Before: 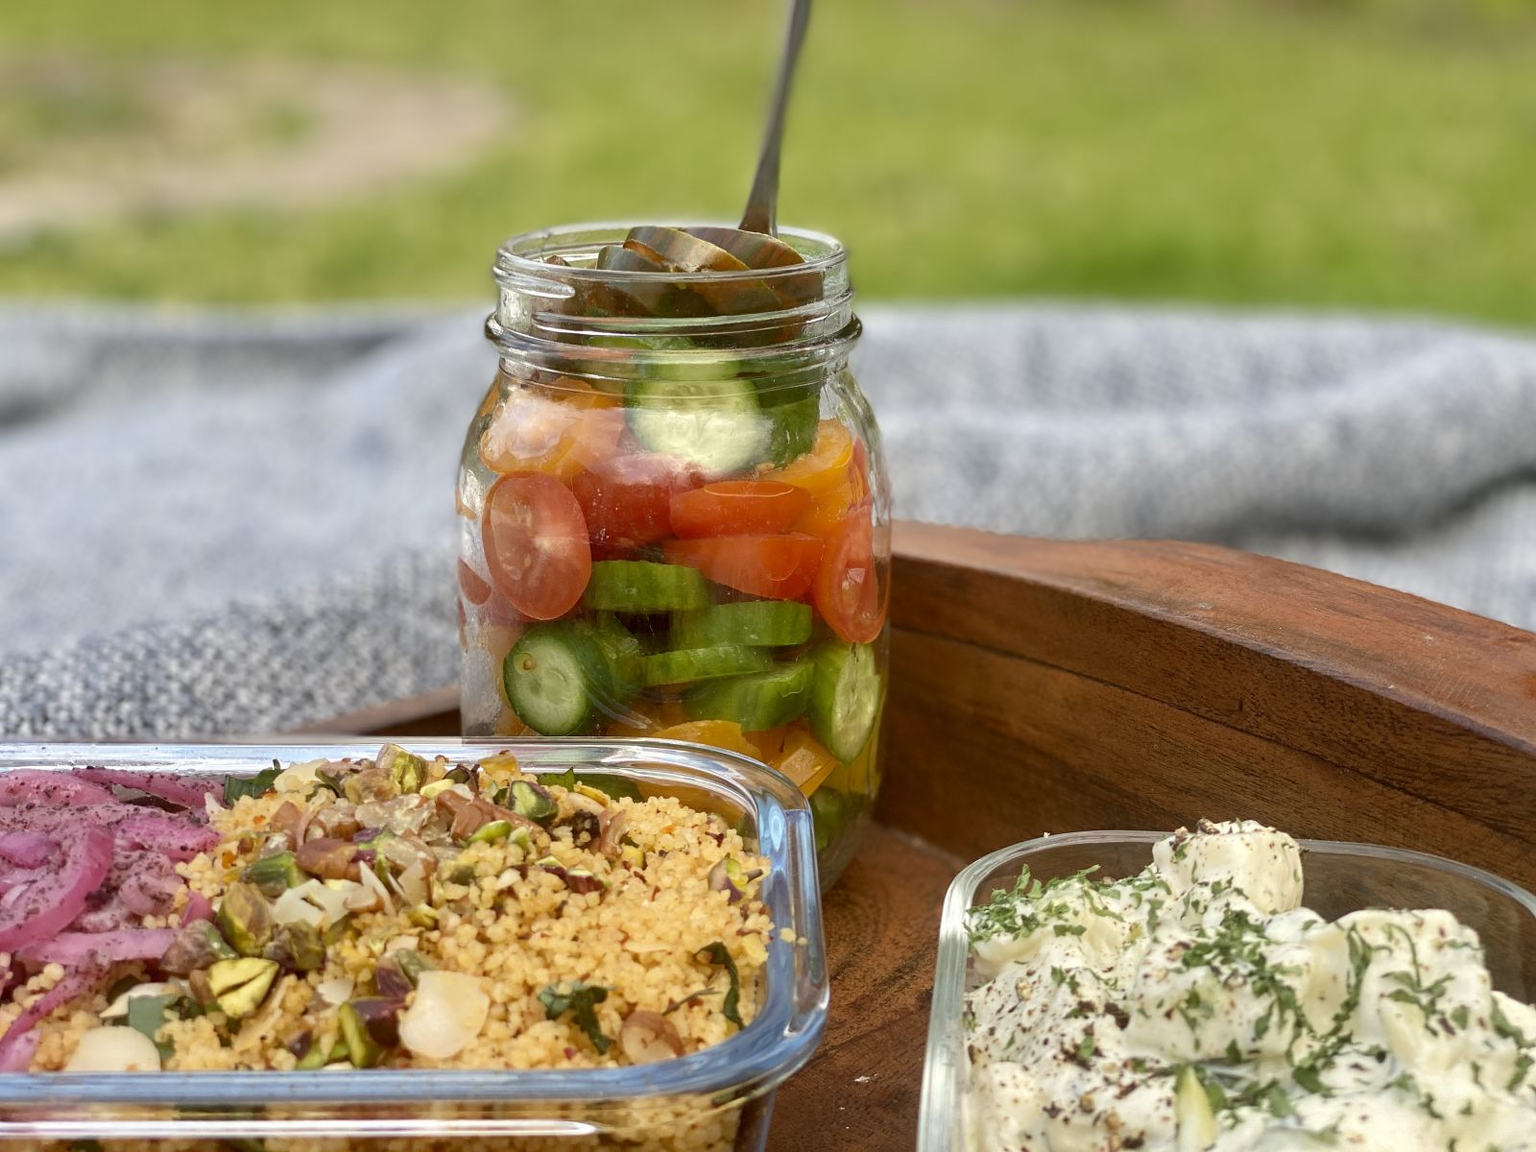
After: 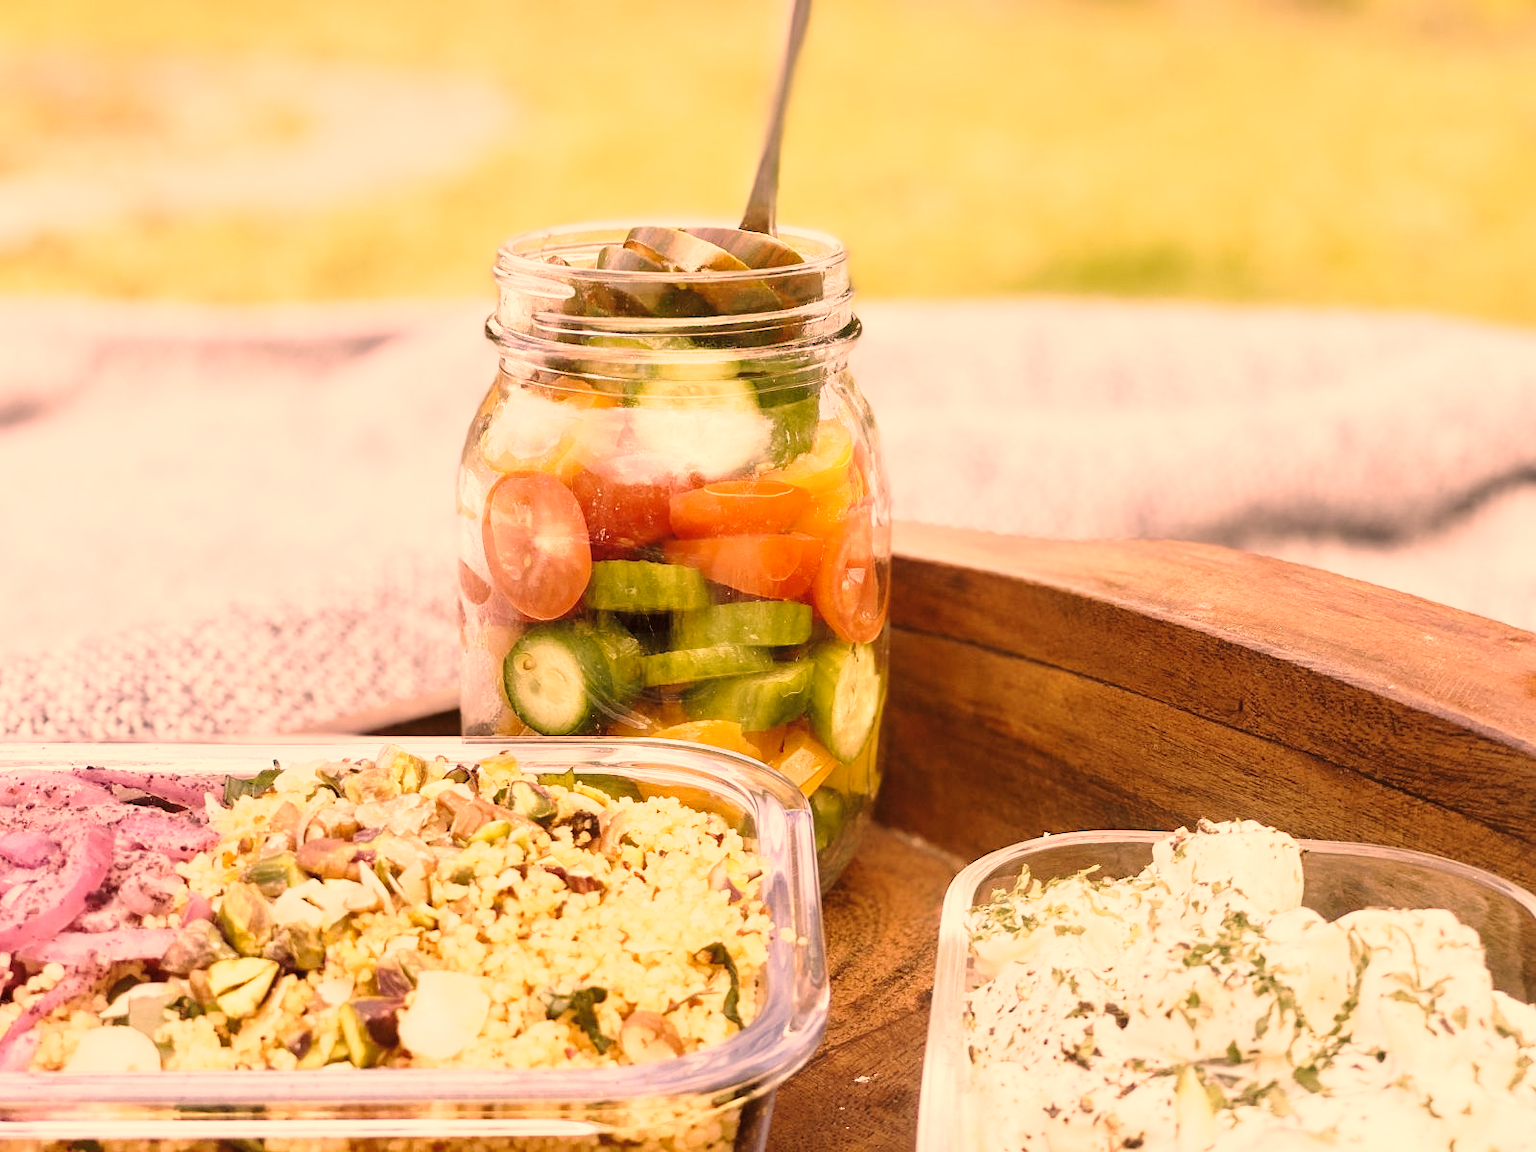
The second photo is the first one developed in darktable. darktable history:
exposure: exposure 0.6 EV, compensate highlight preservation false
base curve: curves: ch0 [(0, 0) (0.028, 0.03) (0.121, 0.232) (0.46, 0.748) (0.859, 0.968) (1, 1)], preserve colors none
color correction: highlights a* 40, highlights b* 40, saturation 0.69
